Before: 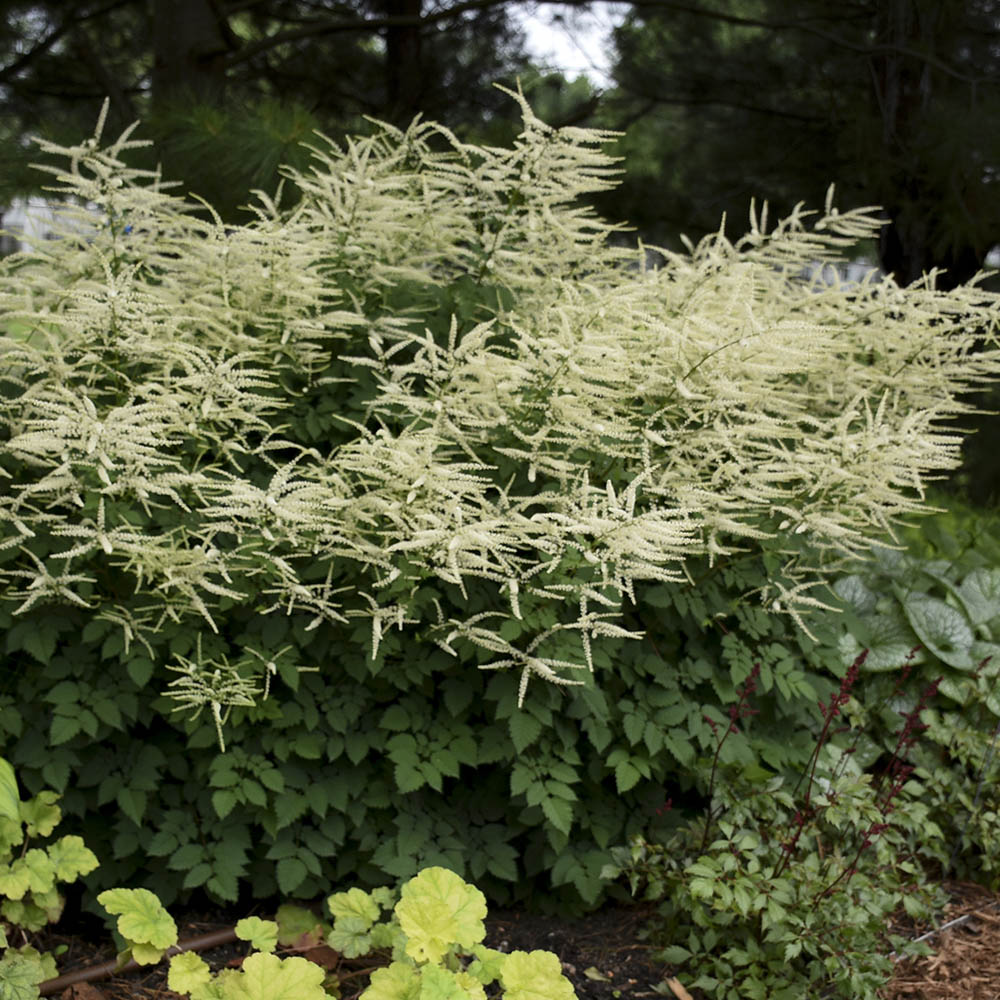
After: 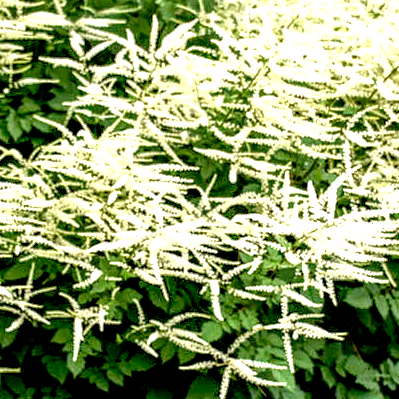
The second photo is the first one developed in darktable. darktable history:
exposure: black level correction 0.009, exposure 1.425 EV, compensate highlight preservation false
local contrast: highlights 0%, shadows 0%, detail 182%
crop: left 30%, top 30%, right 30%, bottom 30%
